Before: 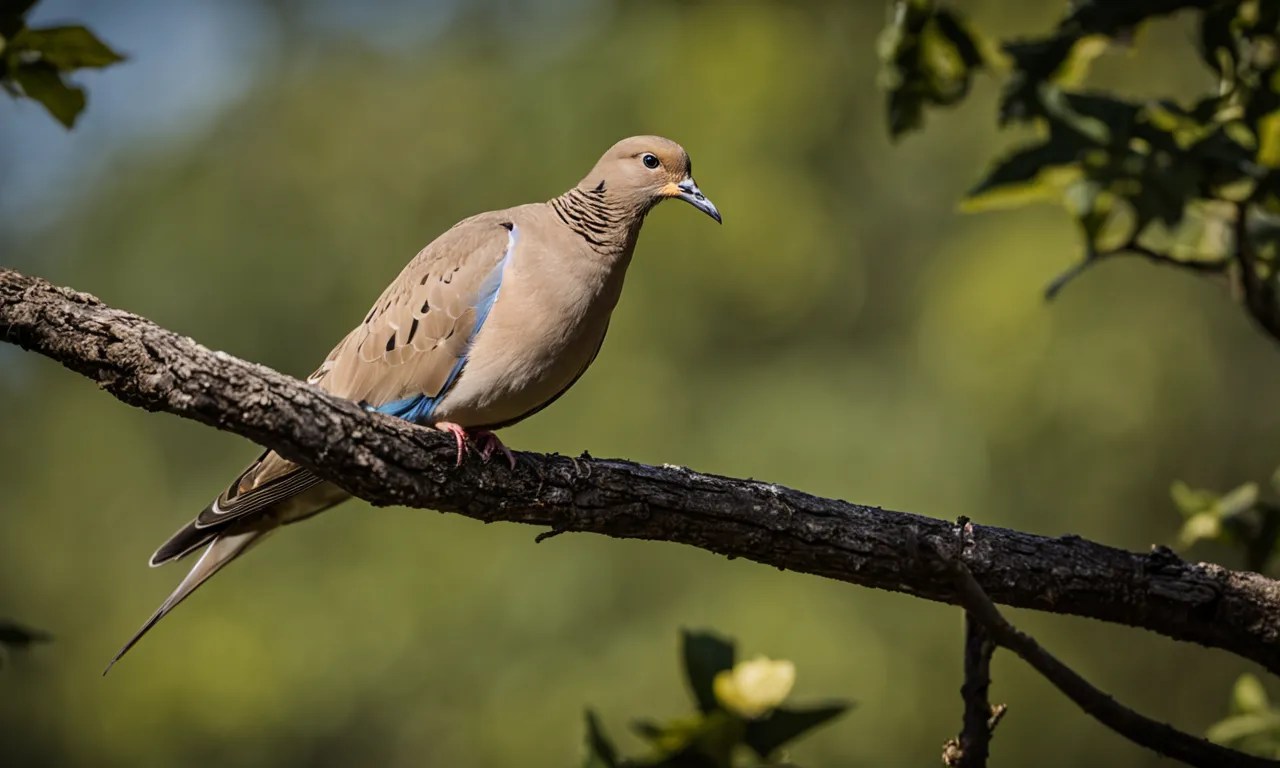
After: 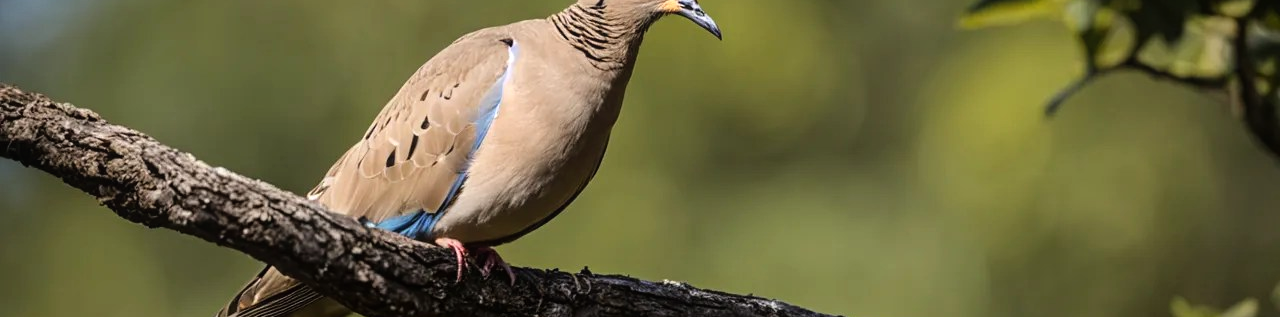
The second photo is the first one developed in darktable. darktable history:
contrast equalizer: octaves 7, y [[0.513, 0.565, 0.608, 0.562, 0.512, 0.5], [0.5 ×6], [0.5, 0.5, 0.5, 0.528, 0.598, 0.658], [0 ×6], [0 ×6]], mix -0.185
tone equalizer: -8 EV -0.419 EV, -7 EV -0.42 EV, -6 EV -0.362 EV, -5 EV -0.259 EV, -3 EV 0.197 EV, -2 EV 0.326 EV, -1 EV 0.375 EV, +0 EV 0.433 EV, mask exposure compensation -0.491 EV
crop and rotate: top 24.004%, bottom 34.683%
